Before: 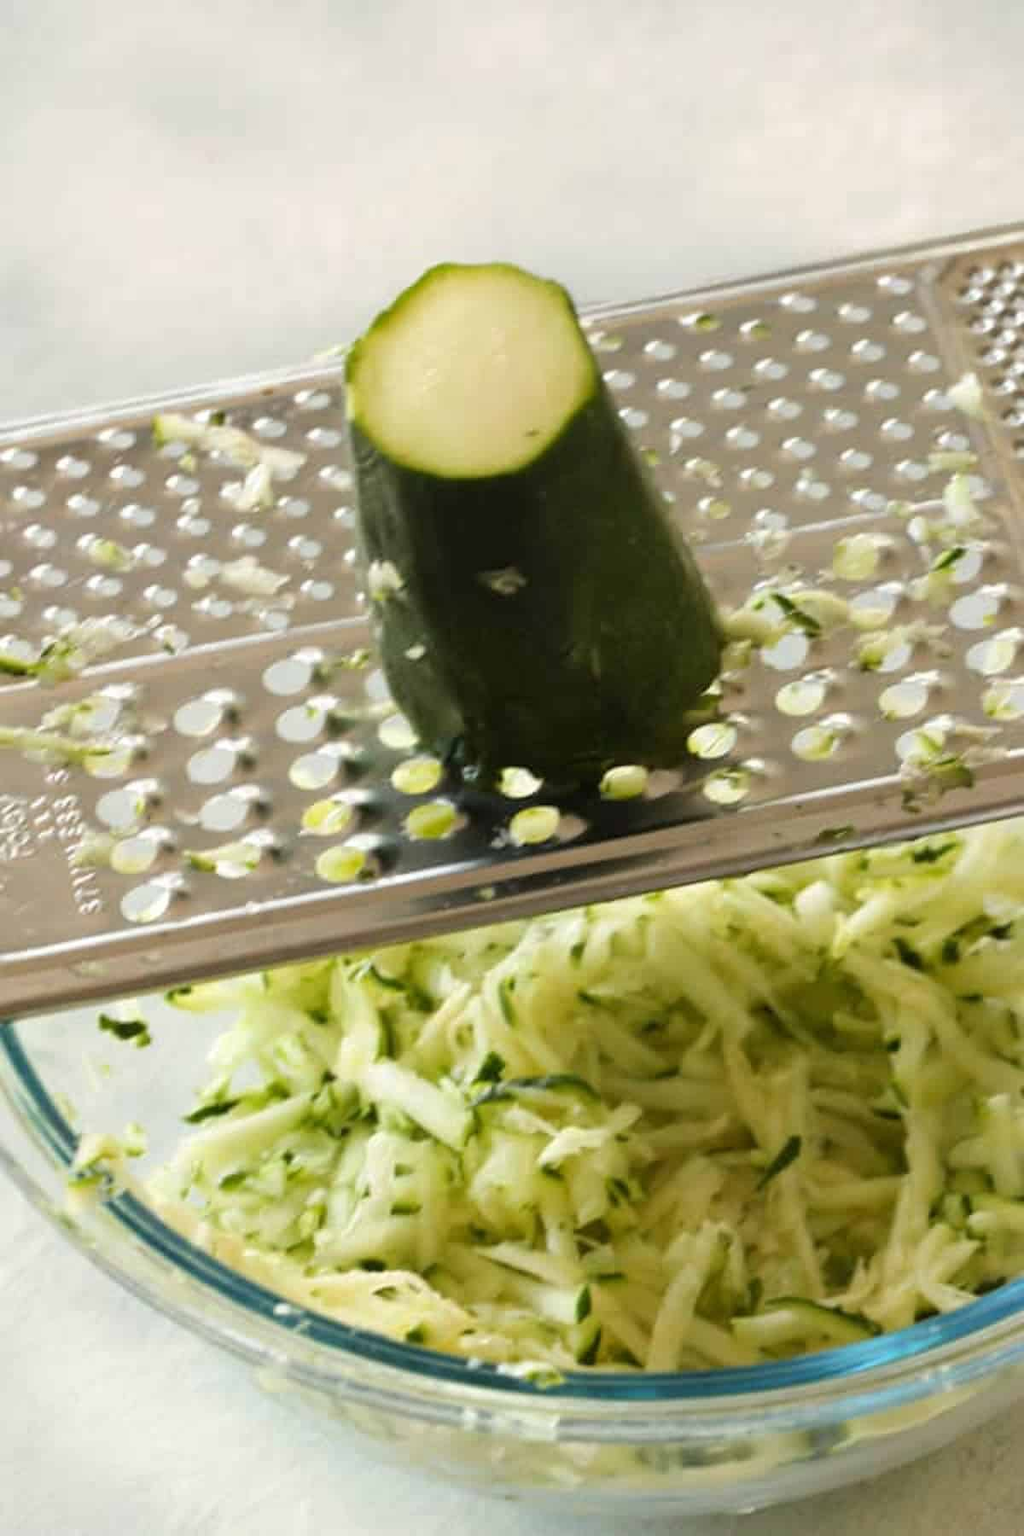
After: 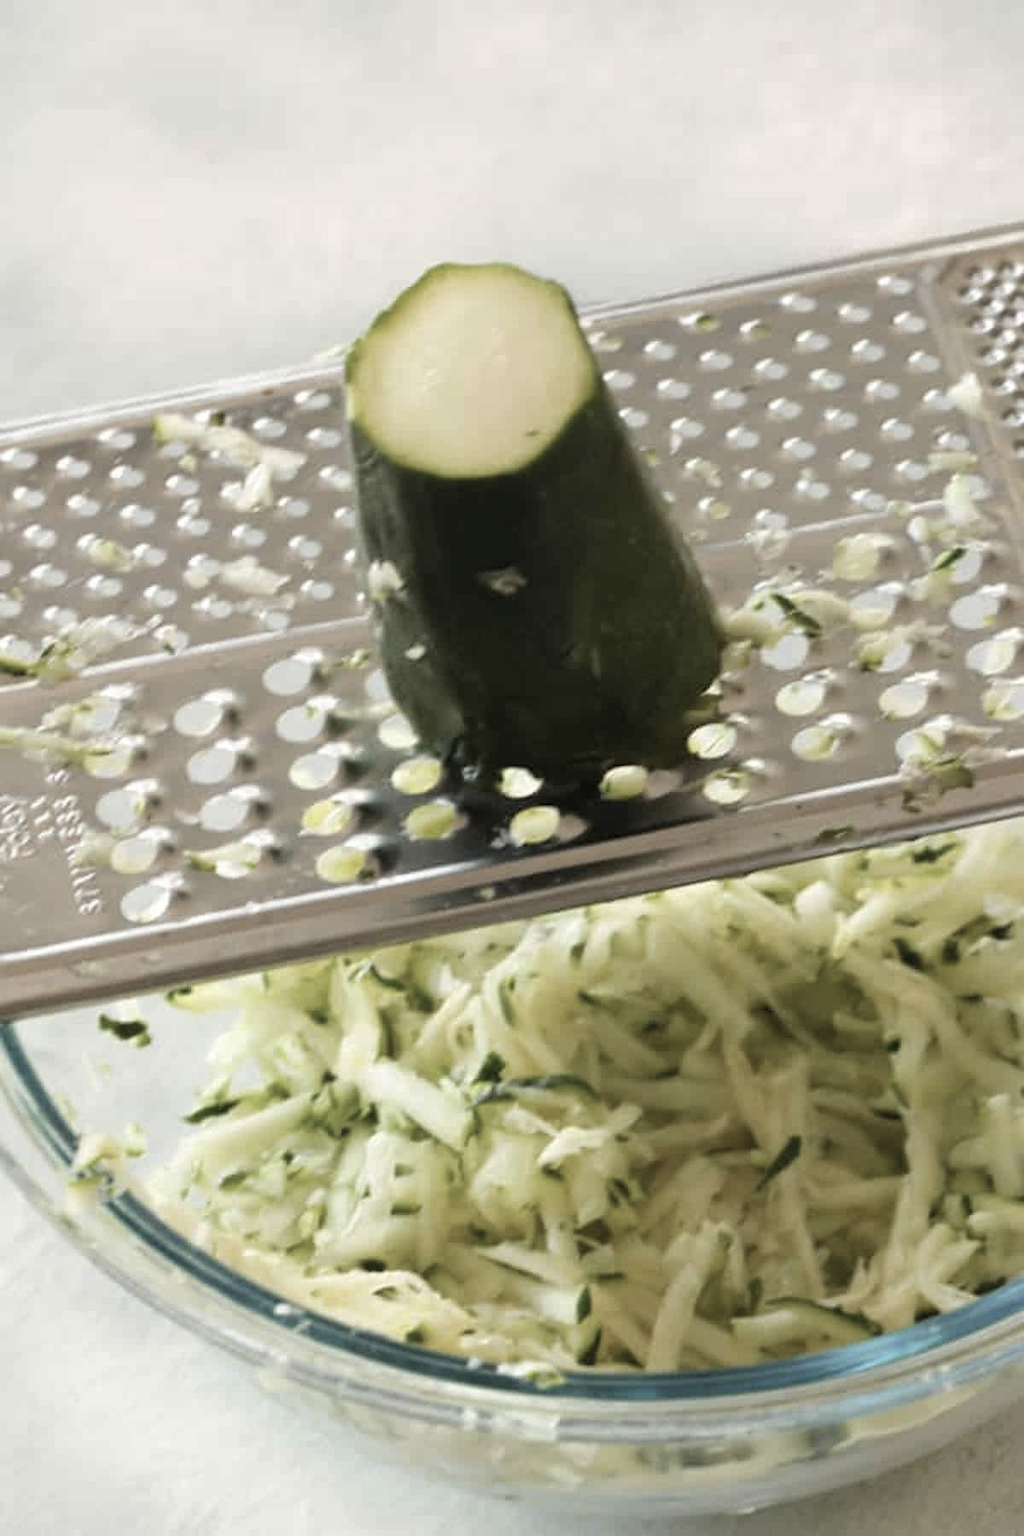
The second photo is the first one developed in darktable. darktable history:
color correction: highlights b* -0.002, saturation 0.57
